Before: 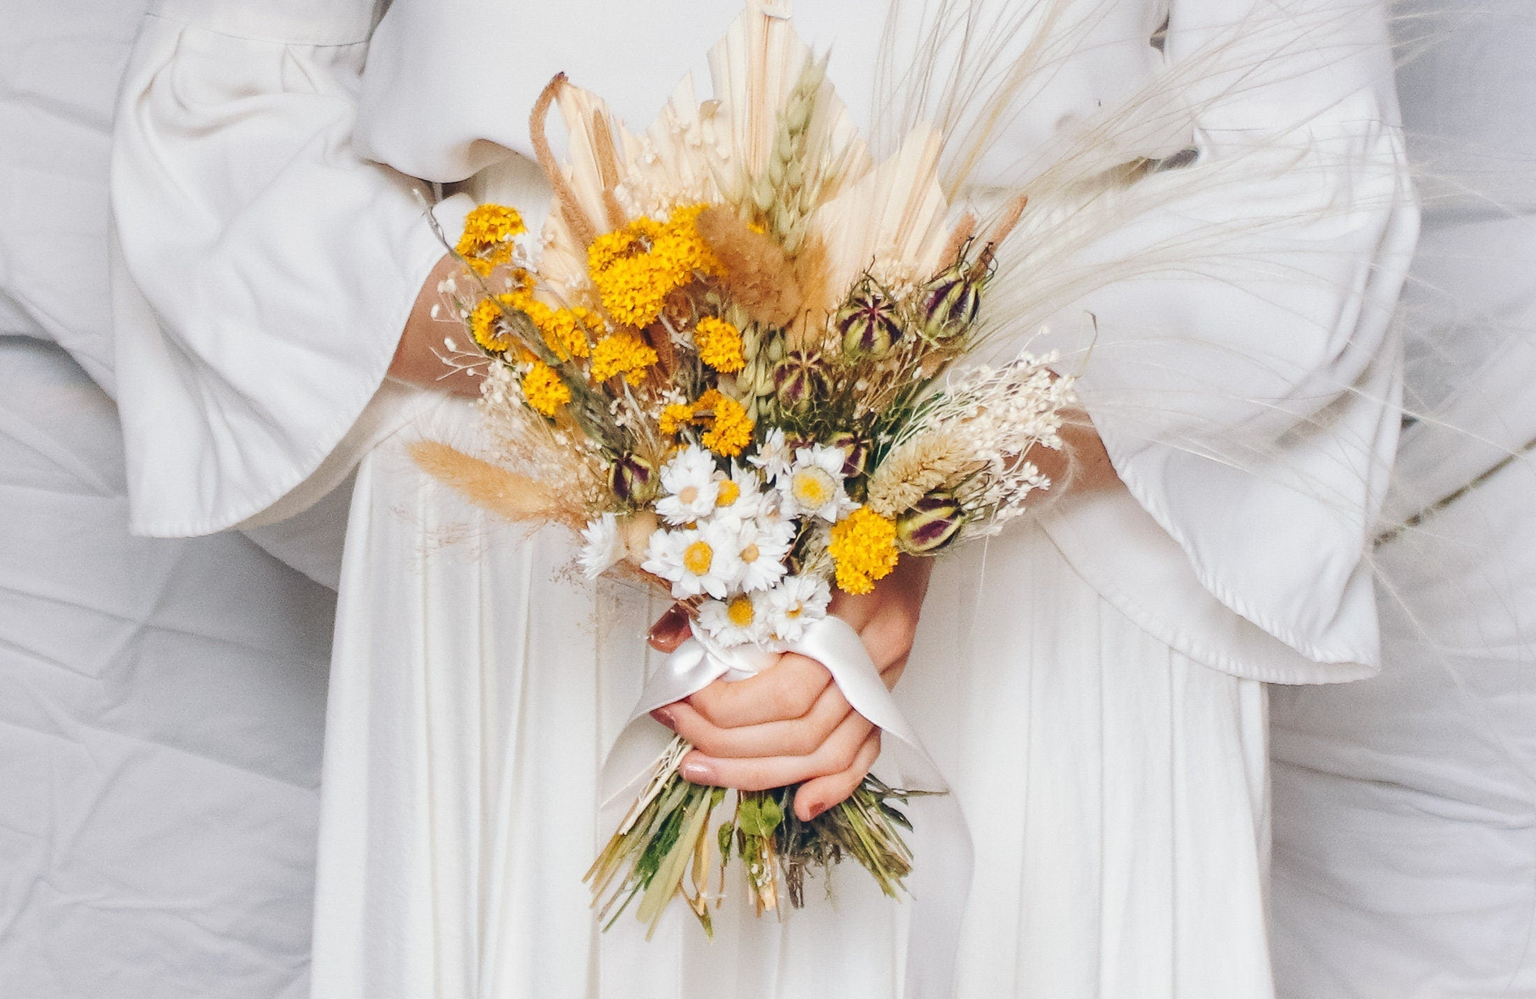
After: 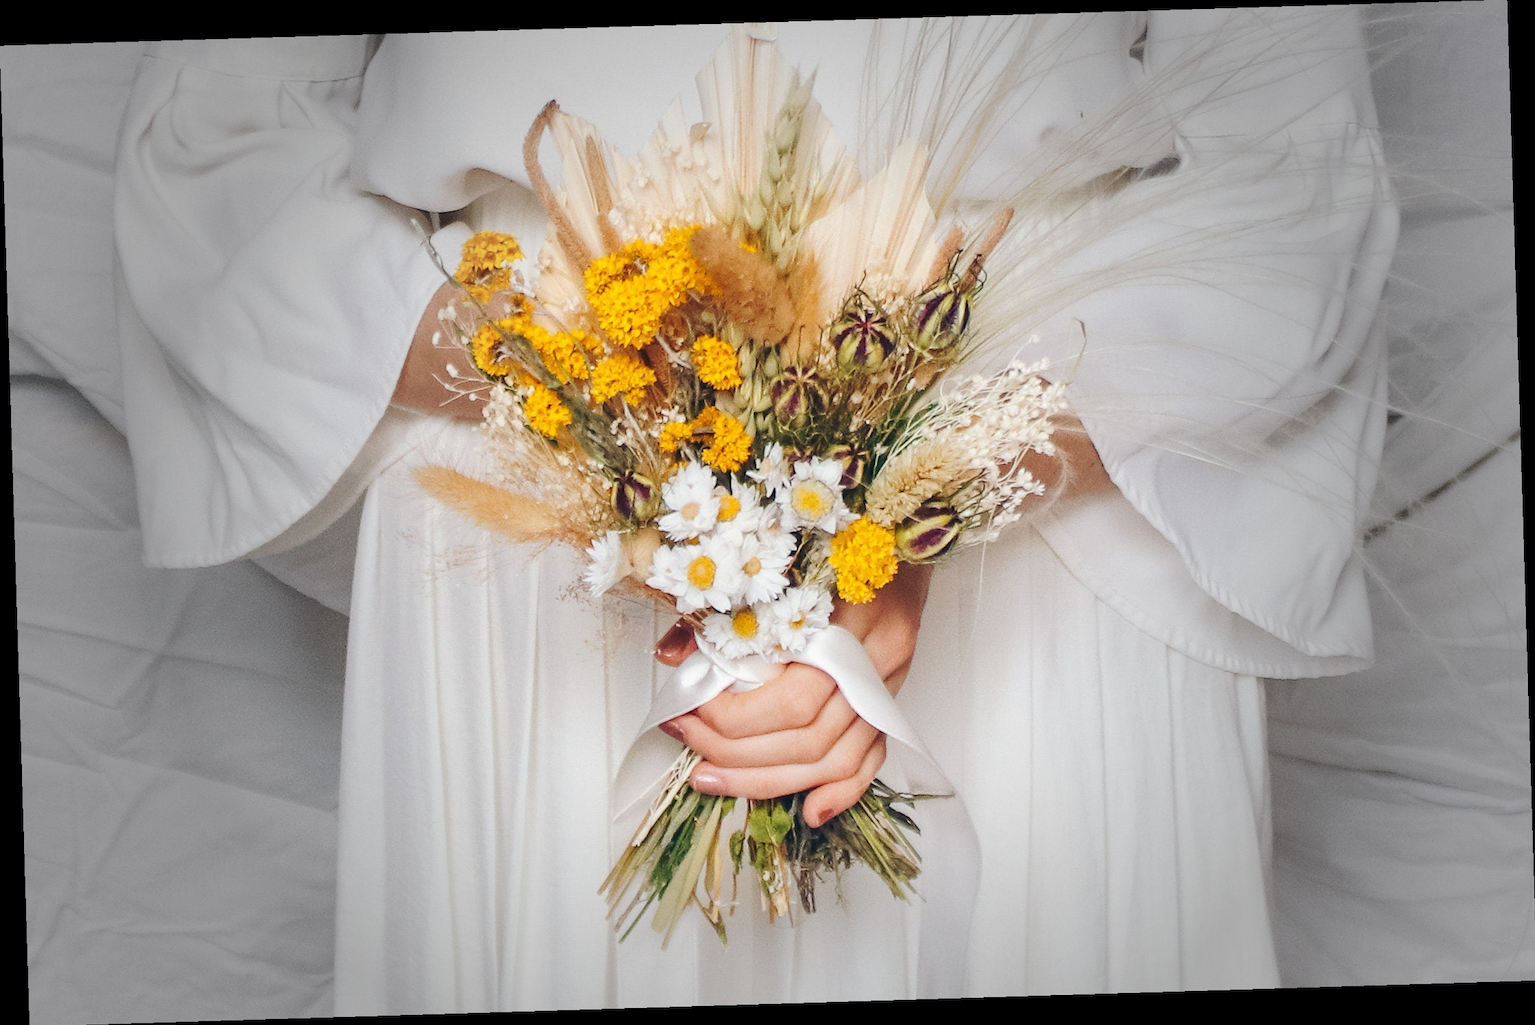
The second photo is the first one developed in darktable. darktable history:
rotate and perspective: rotation -1.75°, automatic cropping off
vignetting: fall-off start 40%, fall-off radius 40%
